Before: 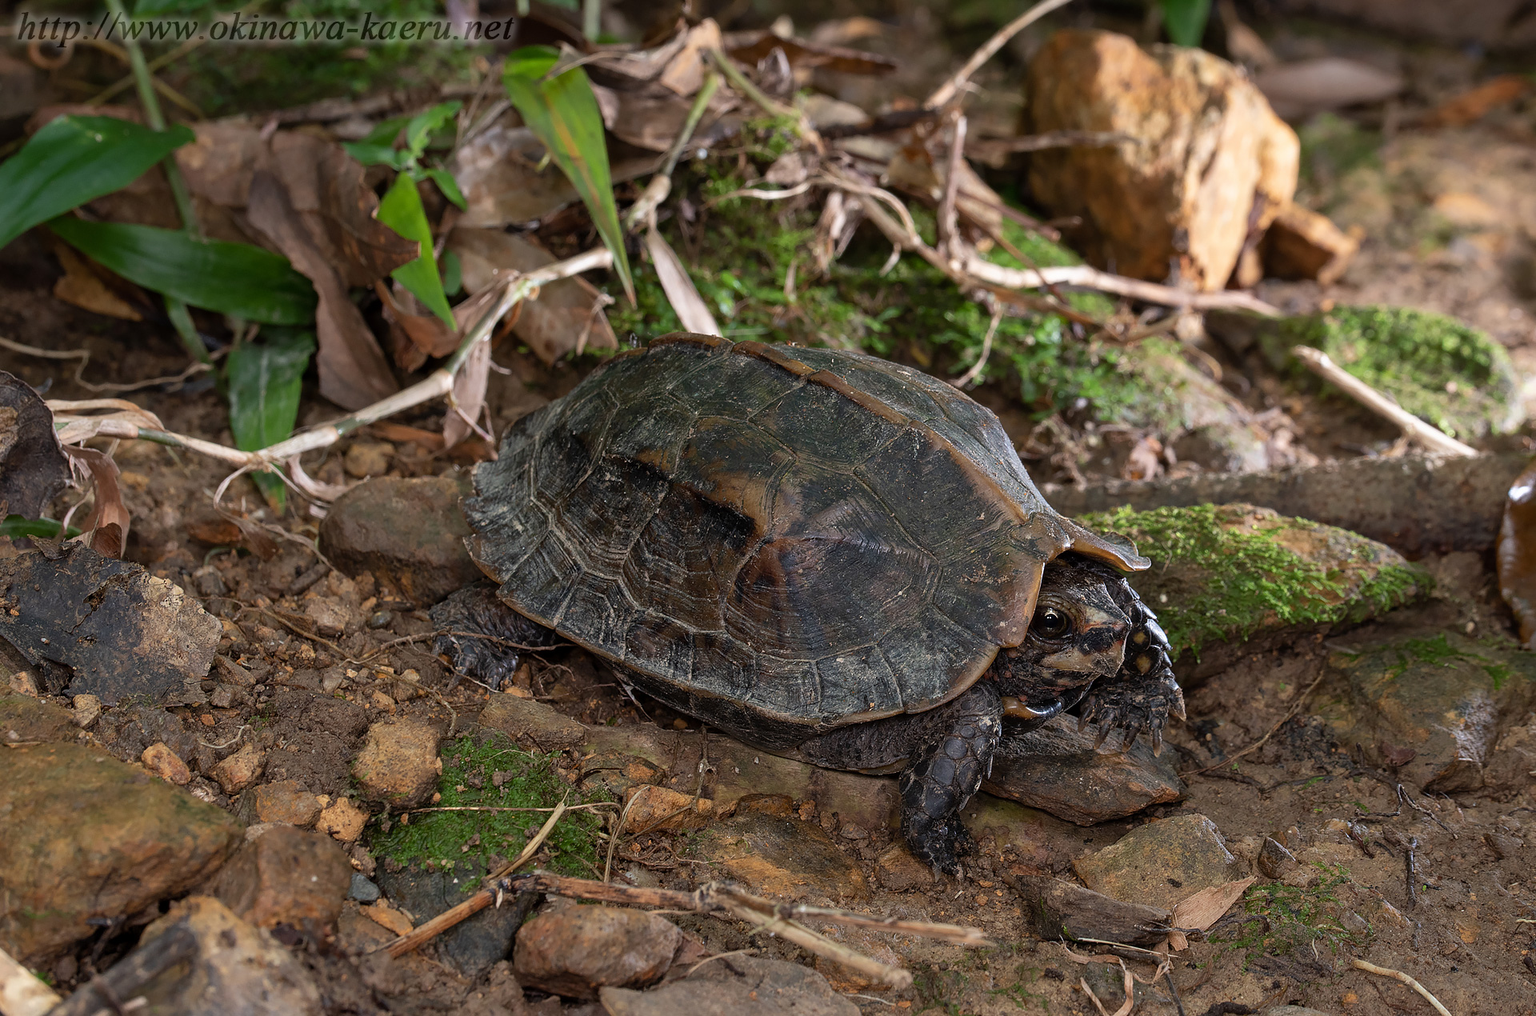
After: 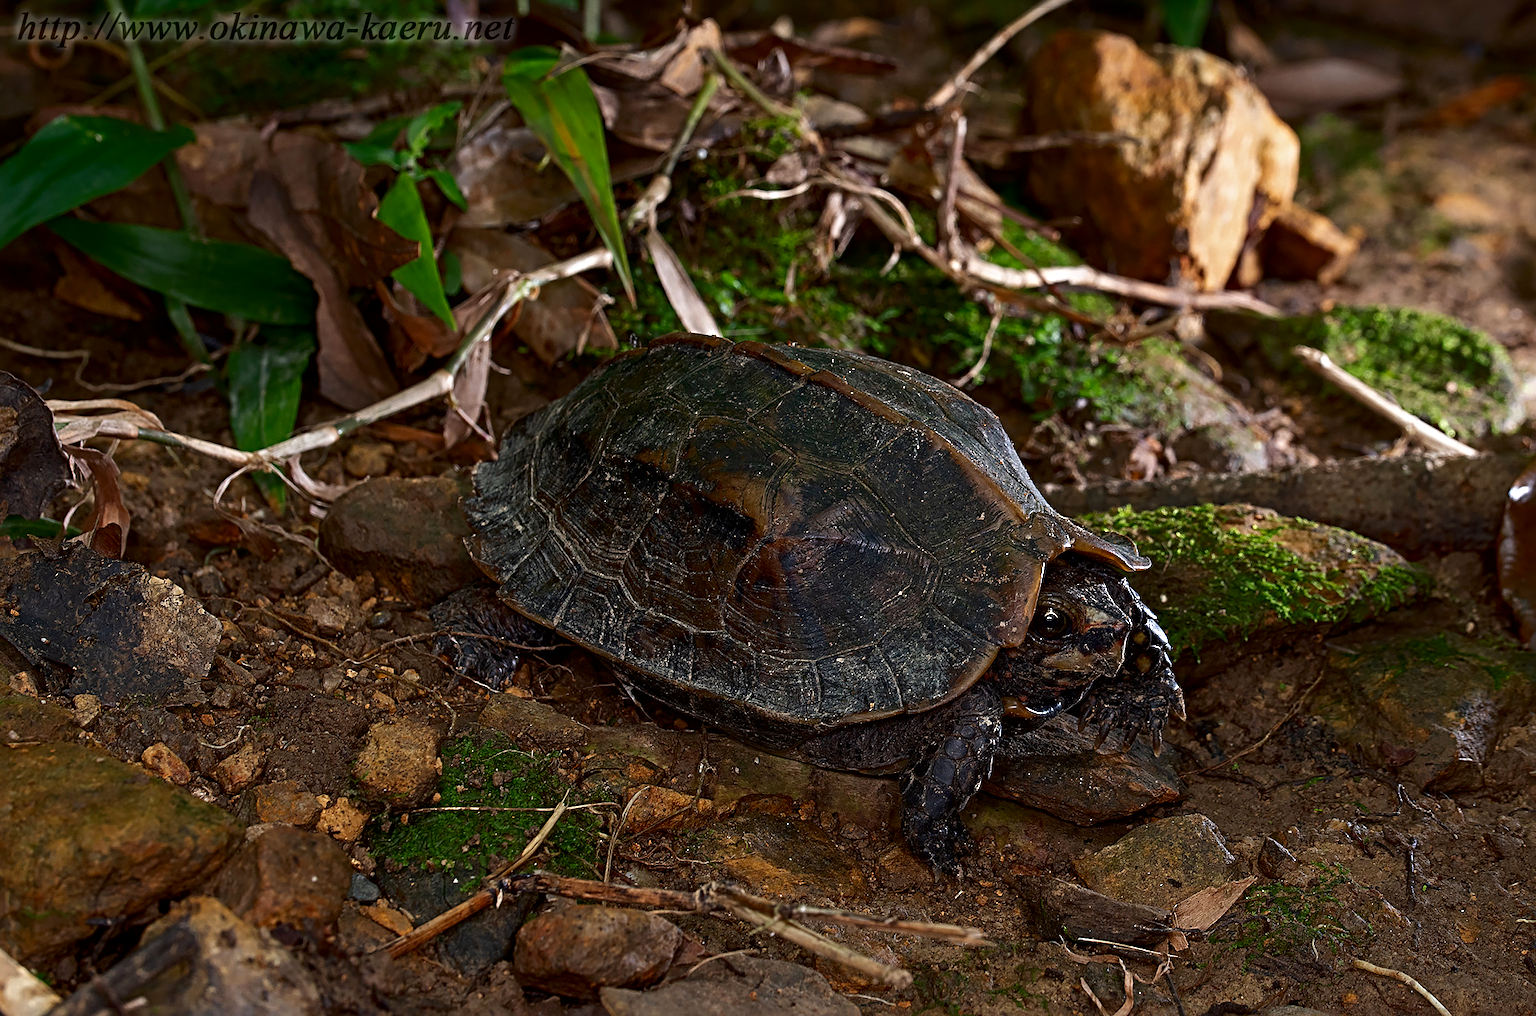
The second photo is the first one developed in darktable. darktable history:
sharpen: radius 4
white balance: emerald 1
contrast brightness saturation: brightness -0.25, saturation 0.2
